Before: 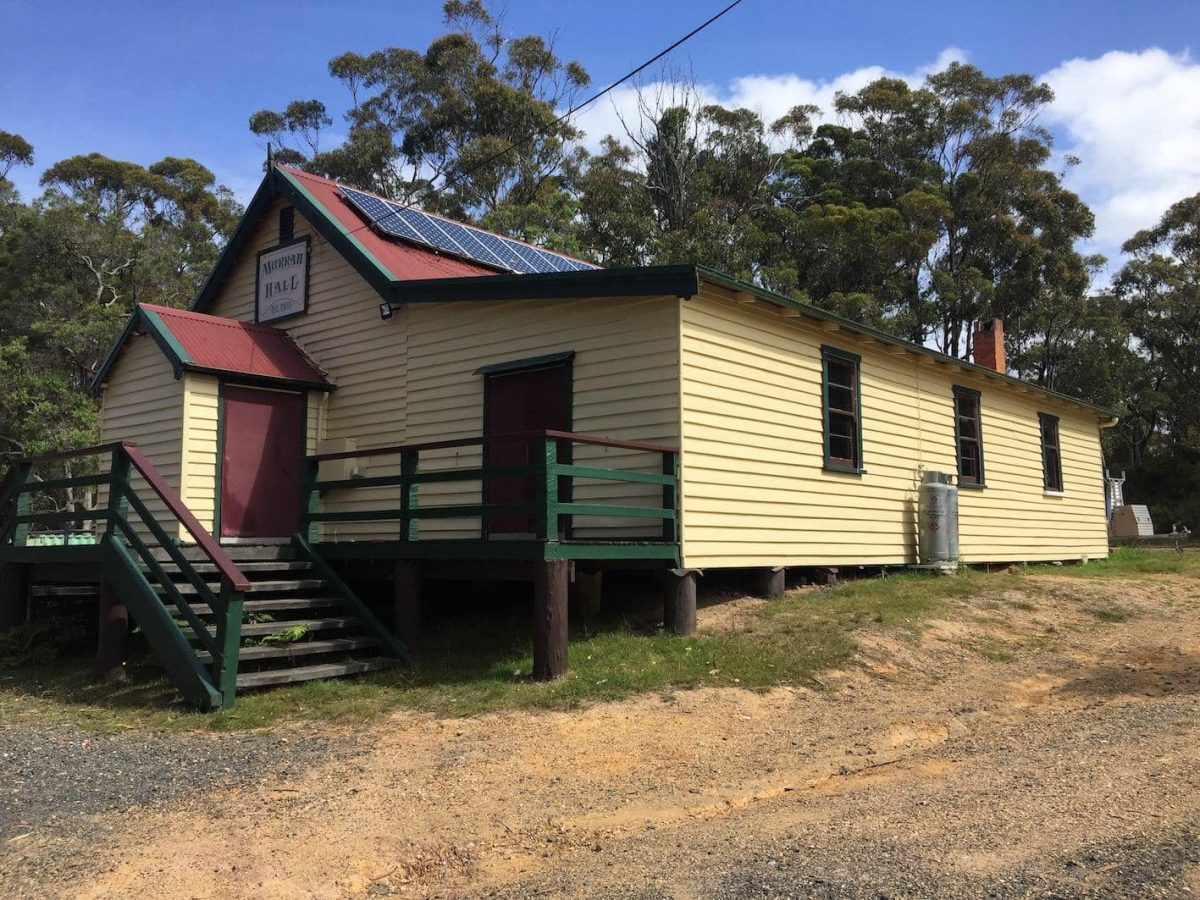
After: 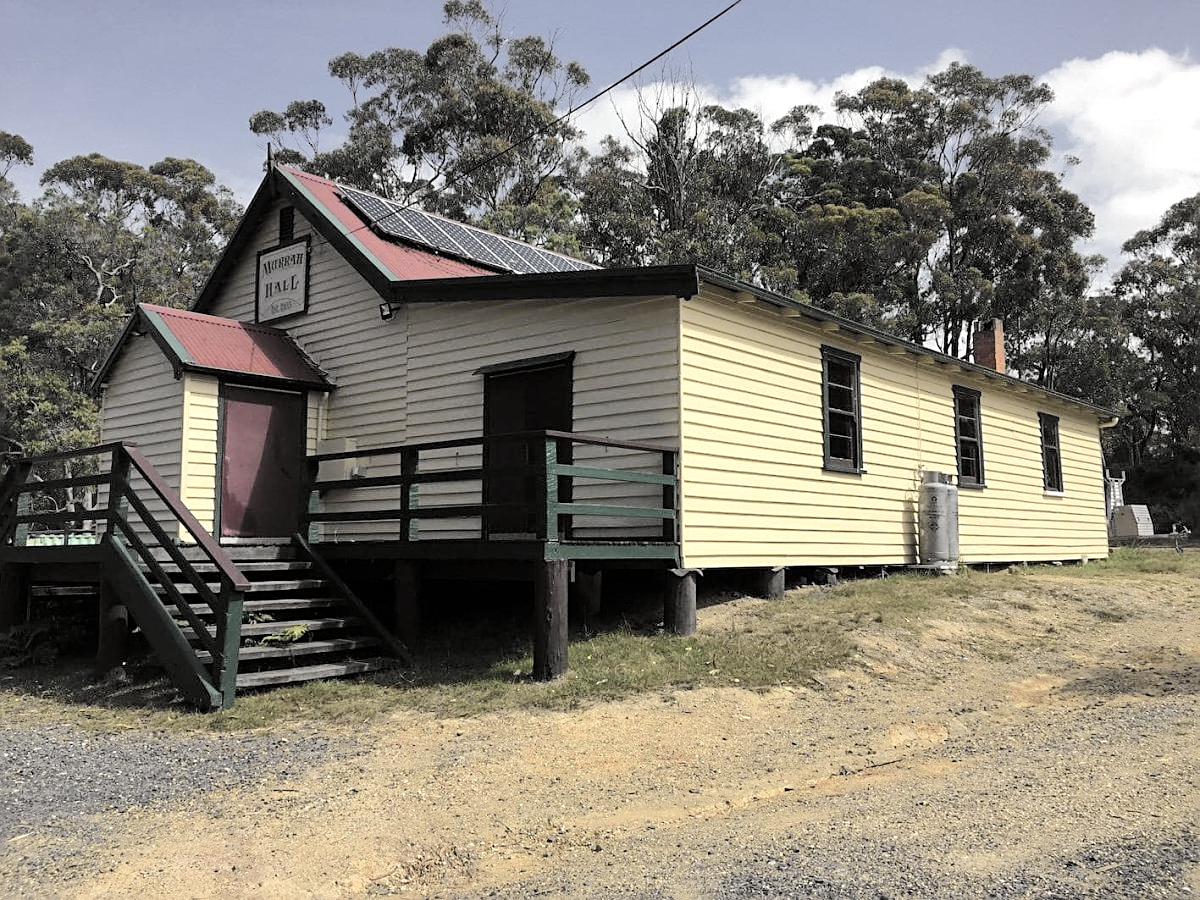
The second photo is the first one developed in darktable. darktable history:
sharpen: amount 0.496
tone curve: curves: ch0 [(0, 0.019) (0.066, 0.054) (0.184, 0.184) (0.369, 0.417) (0.501, 0.586) (0.617, 0.71) (0.743, 0.787) (0.997, 0.997)]; ch1 [(0, 0) (0.187, 0.156) (0.388, 0.372) (0.437, 0.428) (0.474, 0.472) (0.499, 0.5) (0.521, 0.514) (0.548, 0.567) (0.6, 0.629) (0.82, 0.831) (1, 1)]; ch2 [(0, 0) (0.234, 0.227) (0.352, 0.372) (0.459, 0.484) (0.5, 0.505) (0.518, 0.516) (0.529, 0.541) (0.56, 0.594) (0.607, 0.644) (0.74, 0.771) (0.858, 0.873) (0.999, 0.994)], color space Lab, independent channels, preserve colors none
contrast brightness saturation: brightness 0.181, saturation -0.498
levels: levels [0.029, 0.545, 0.971]
